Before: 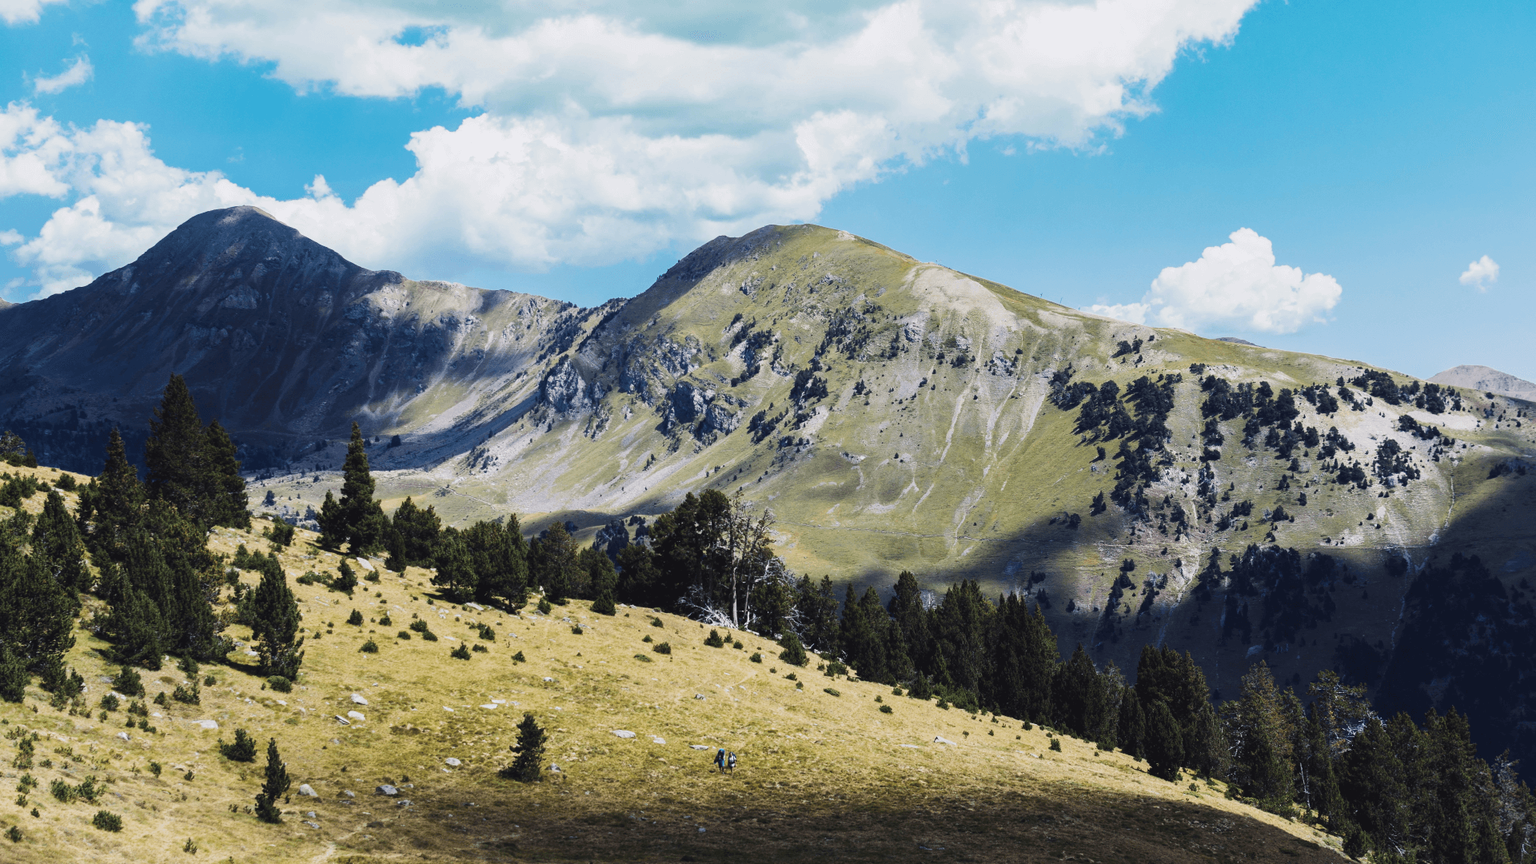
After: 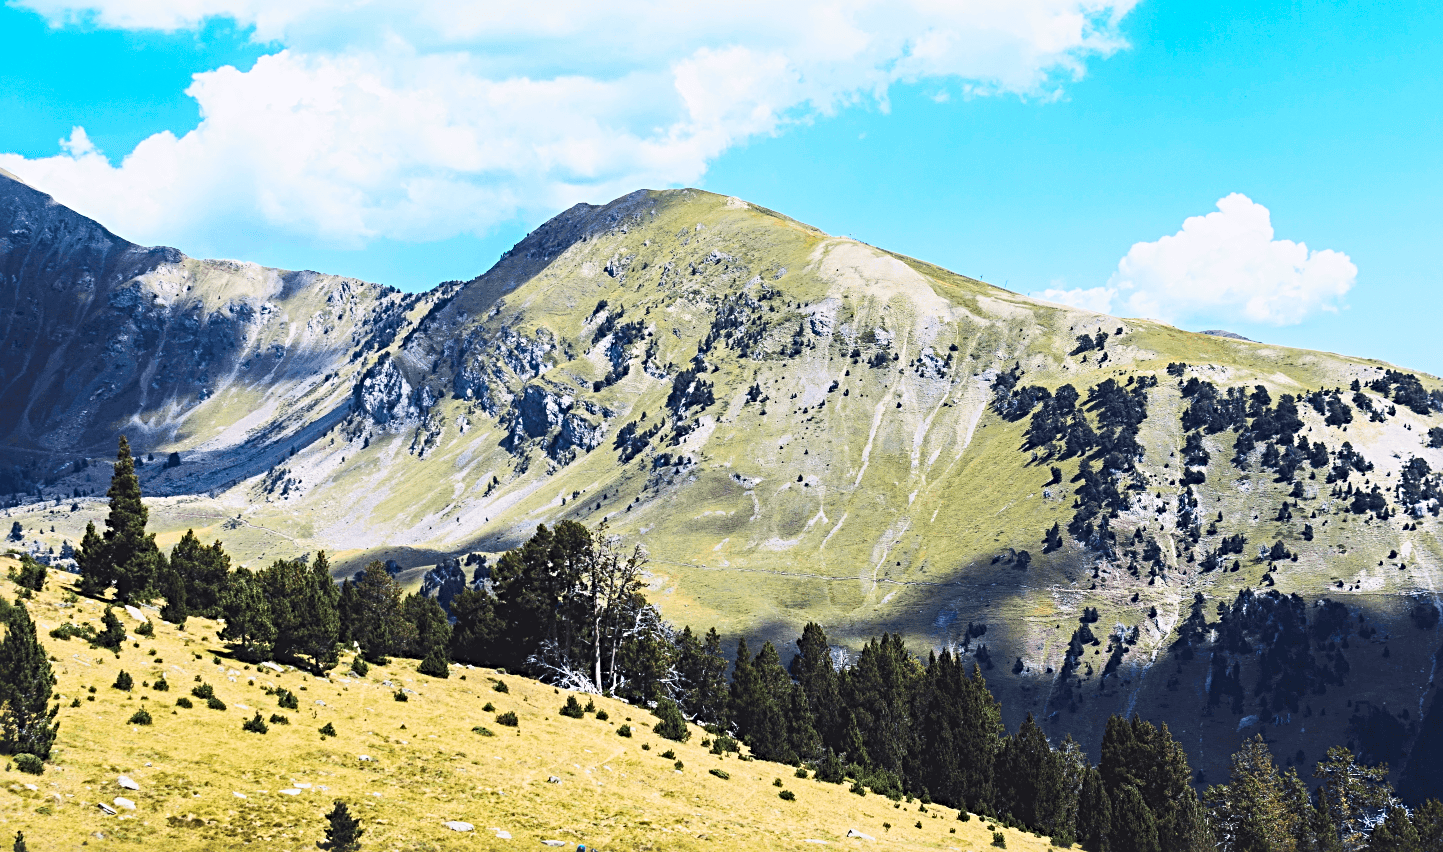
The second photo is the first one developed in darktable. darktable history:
sharpen: radius 4
contrast brightness saturation: contrast 0.238, brightness 0.258, saturation 0.378
crop: left 16.74%, top 8.538%, right 8.138%, bottom 12.589%
